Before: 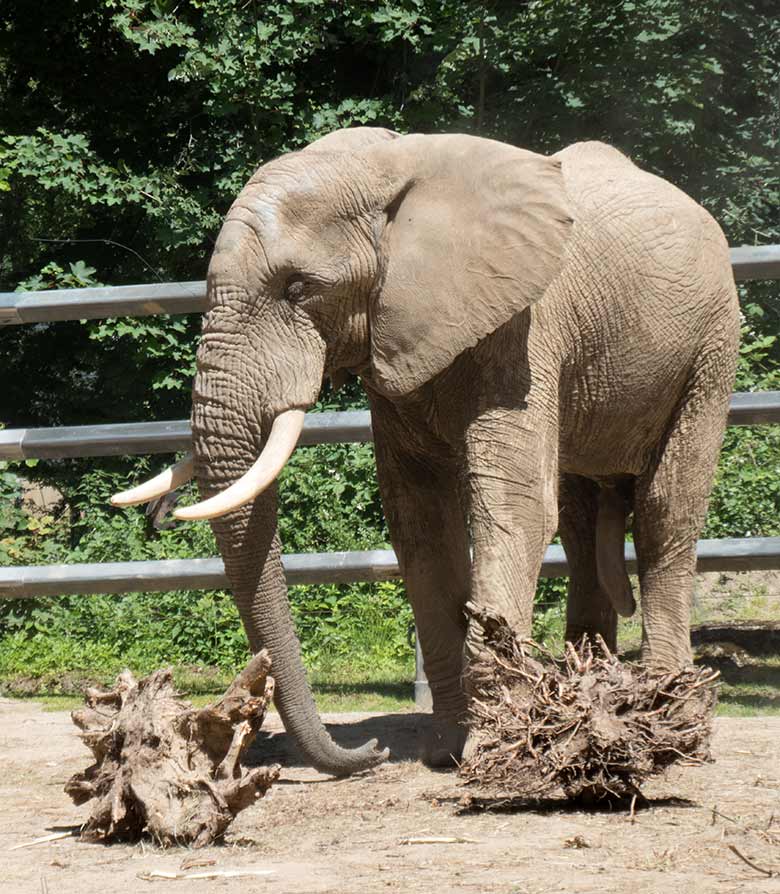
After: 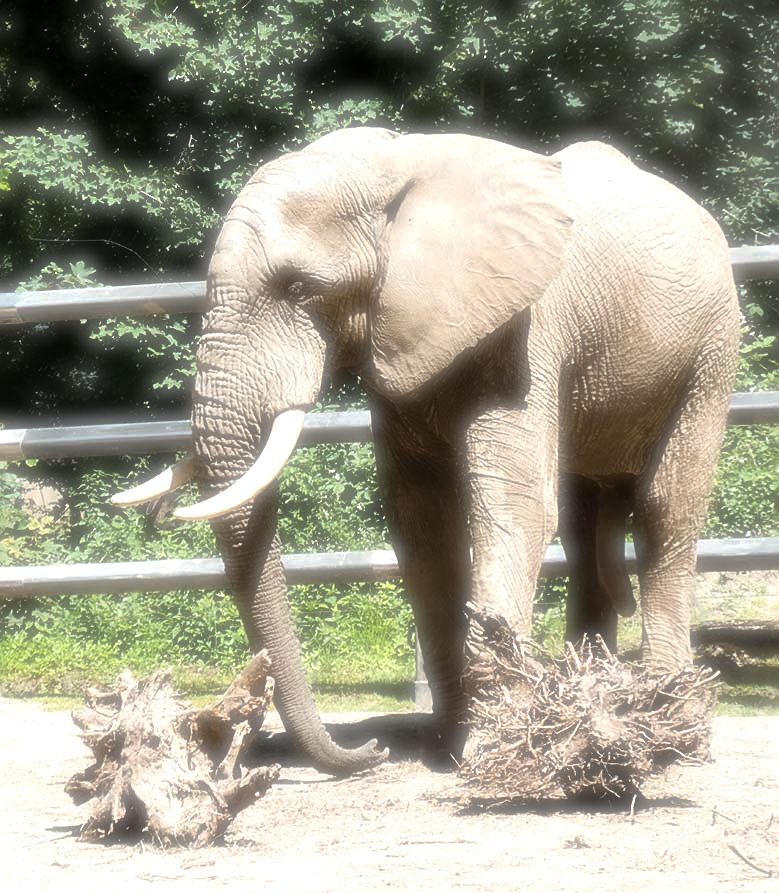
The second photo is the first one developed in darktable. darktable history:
crop and rotate: left 0.126%
tone equalizer: -8 EV -0.417 EV, -7 EV -0.389 EV, -6 EV -0.333 EV, -5 EV -0.222 EV, -3 EV 0.222 EV, -2 EV 0.333 EV, -1 EV 0.389 EV, +0 EV 0.417 EV, edges refinement/feathering 500, mask exposure compensation -1.57 EV, preserve details no
color balance rgb: perceptual saturation grading › global saturation 30%, global vibrance 10%
exposure: black level correction 0.001, exposure 0.5 EV, compensate exposure bias true, compensate highlight preservation false
soften: on, module defaults
sharpen: on, module defaults
contrast brightness saturation: contrast 0.06, brightness -0.01, saturation -0.23
